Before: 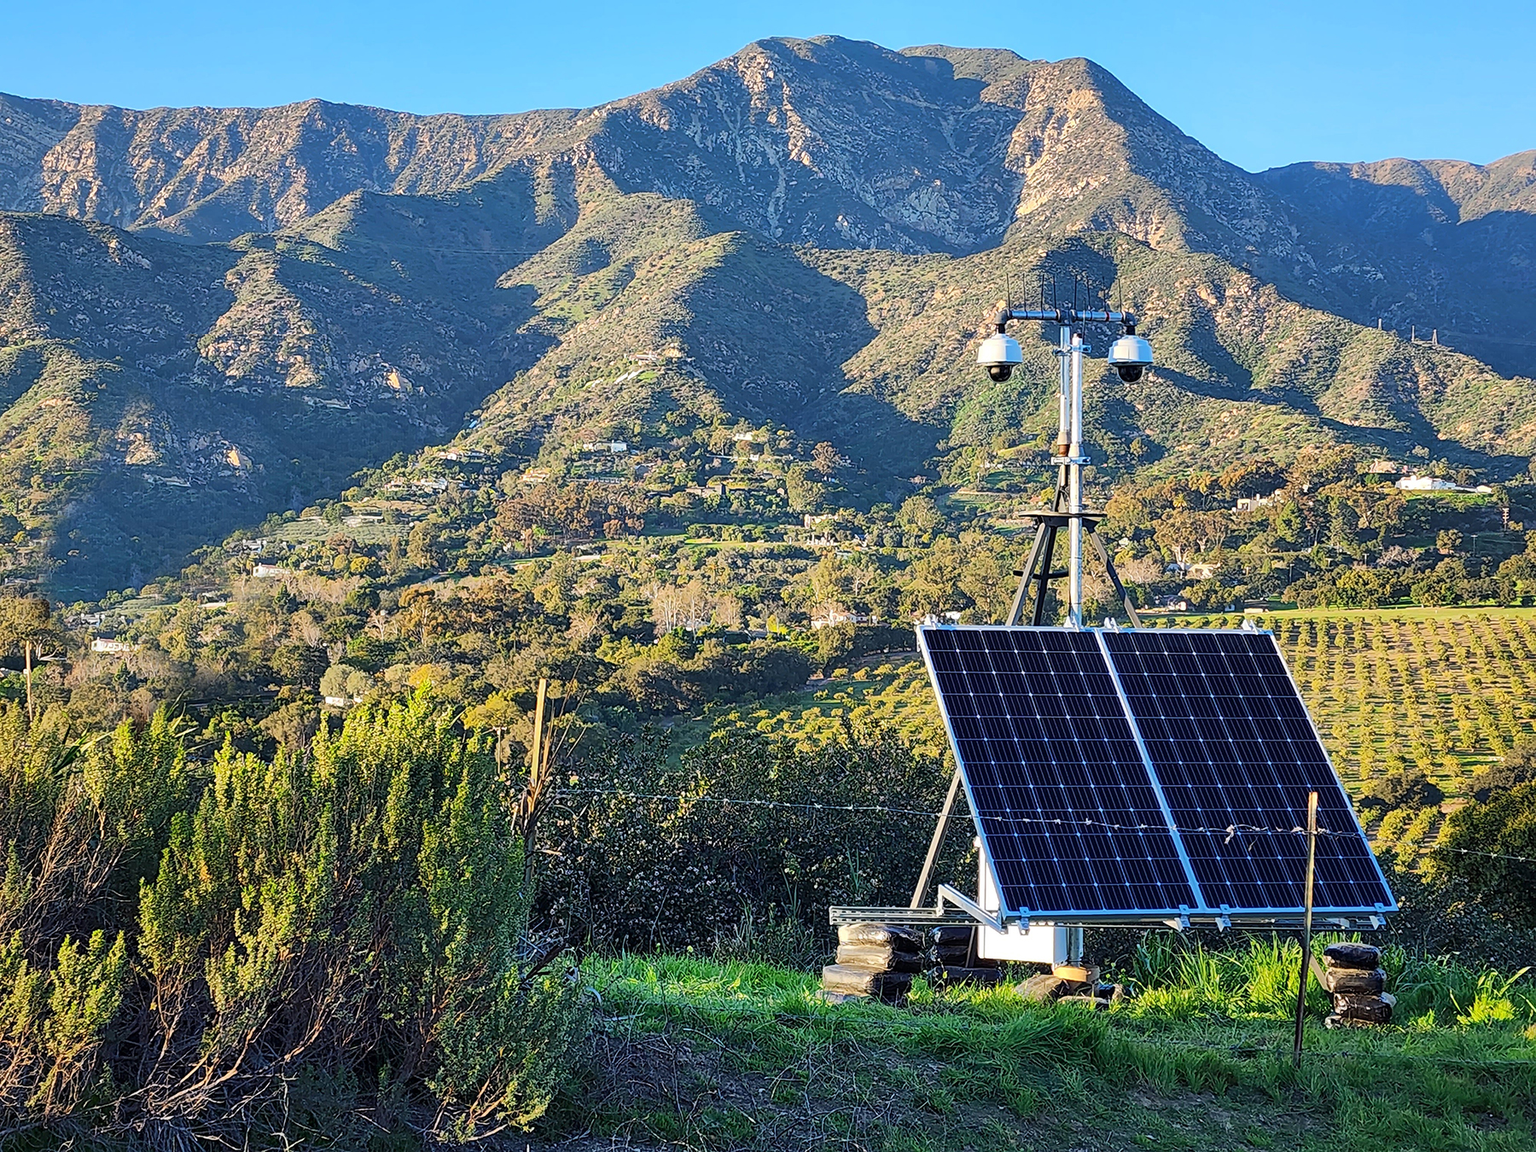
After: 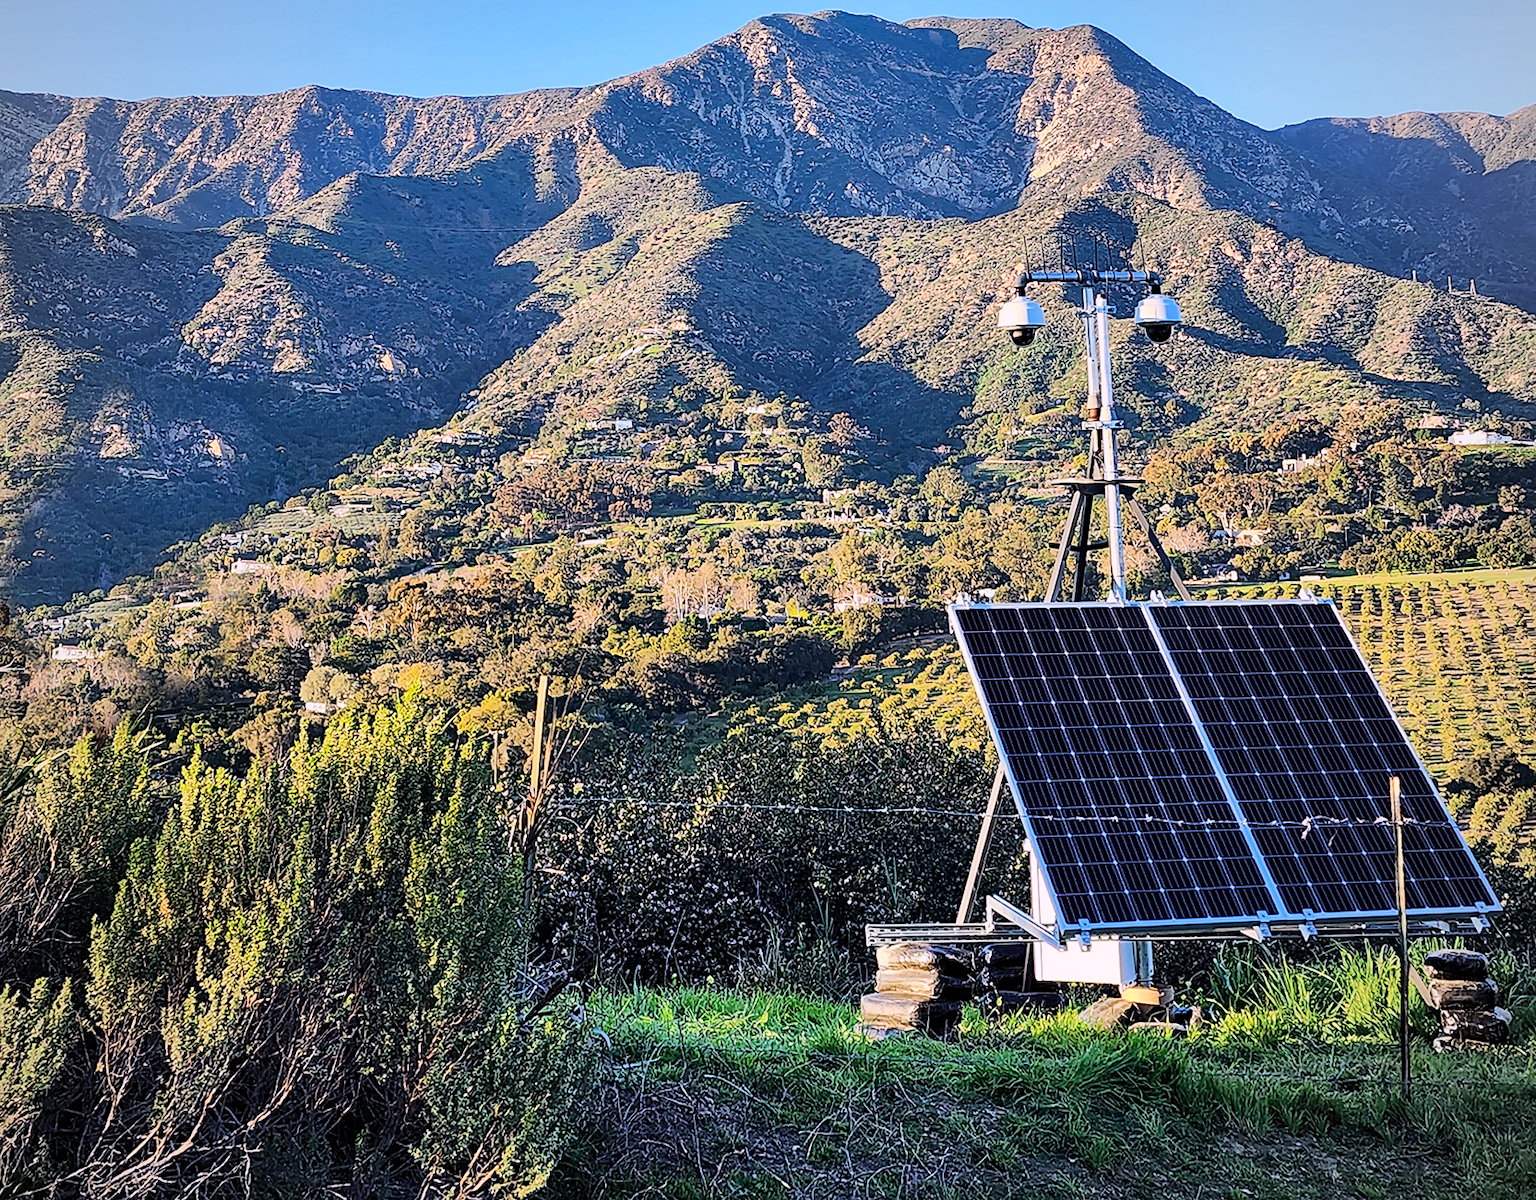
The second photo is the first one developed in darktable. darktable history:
rotate and perspective: rotation -1.68°, lens shift (vertical) -0.146, crop left 0.049, crop right 0.912, crop top 0.032, crop bottom 0.96
filmic rgb: black relative exposure -8.07 EV, white relative exposure 3 EV, hardness 5.35, contrast 1.25
shadows and highlights: radius 125.46, shadows 30.51, highlights -30.51, low approximation 0.01, soften with gaussian
sharpen: amount 0.2
contrast brightness saturation: contrast 0.08, saturation 0.02
vignetting: brightness -0.167
white balance: red 1.05, blue 1.072
haze removal: compatibility mode true, adaptive false
